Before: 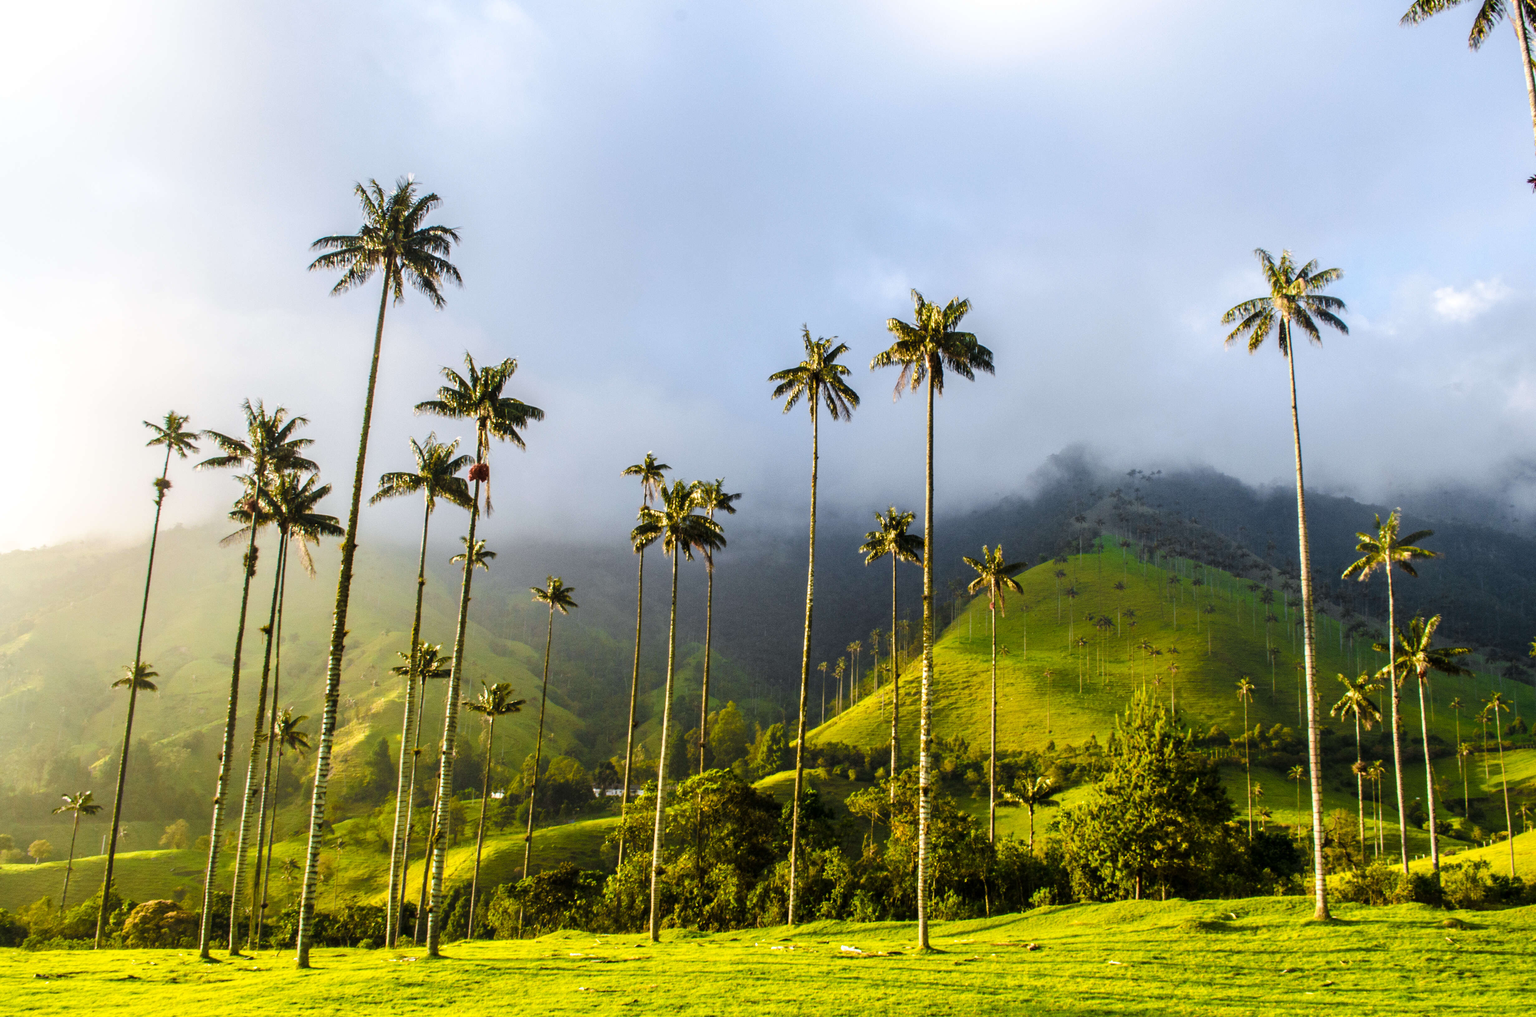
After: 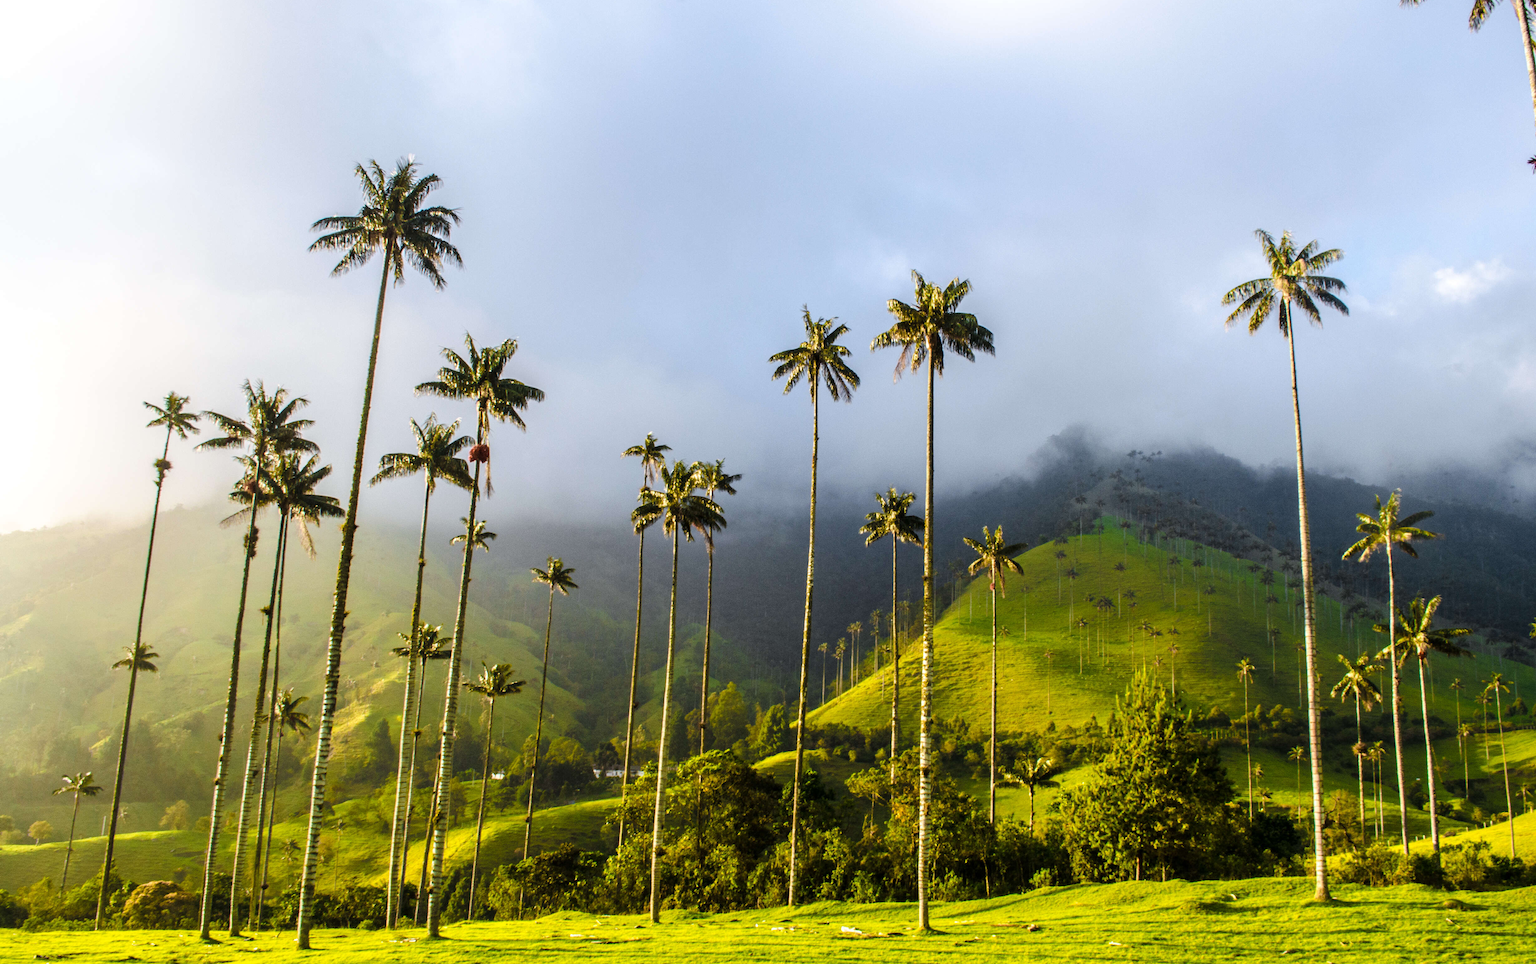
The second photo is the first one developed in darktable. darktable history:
crop and rotate: top 1.955%, bottom 3.244%
